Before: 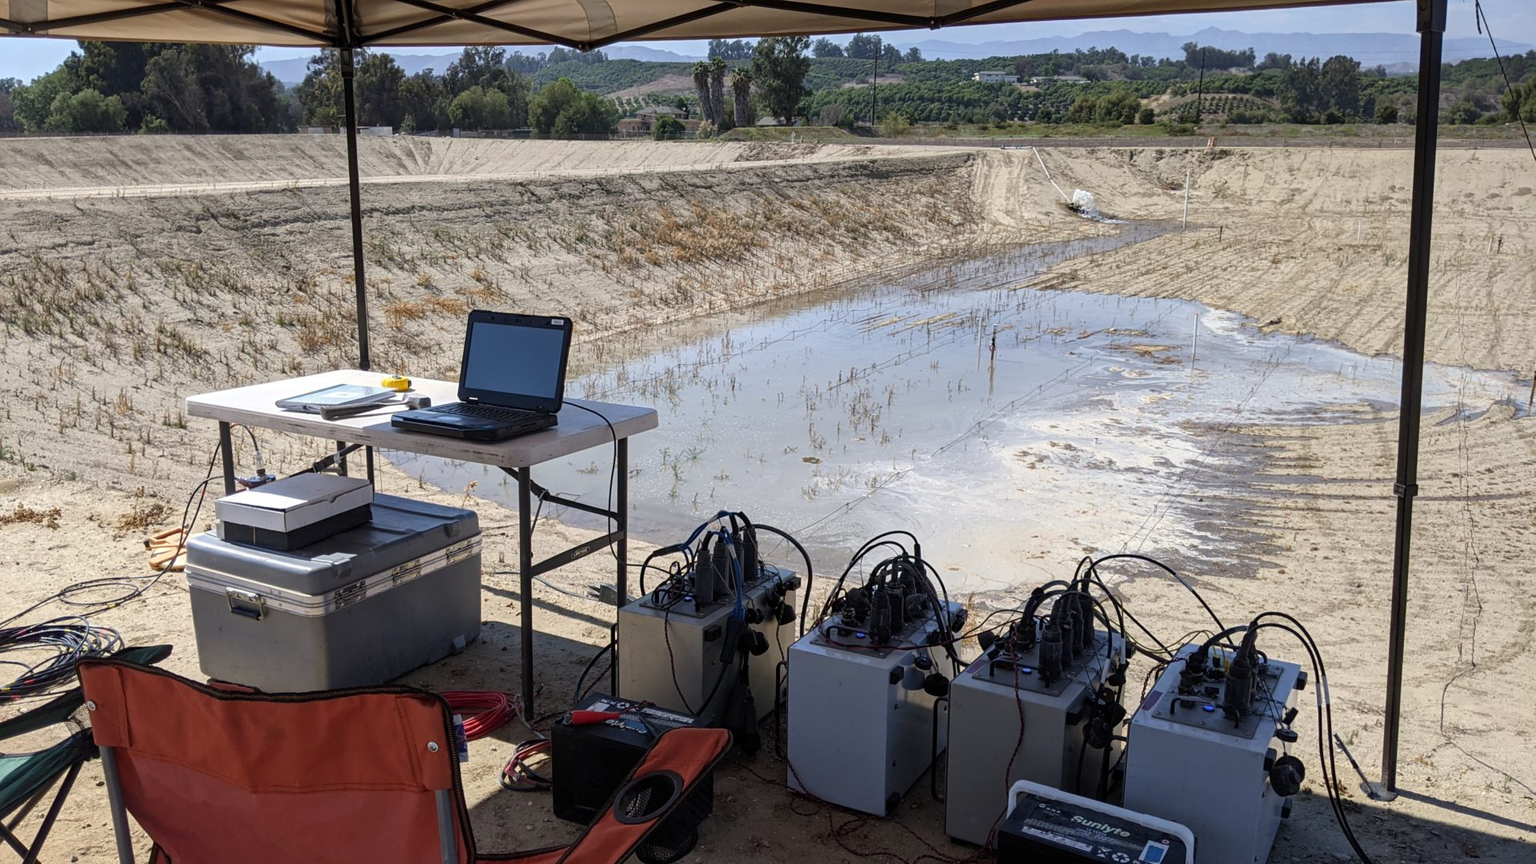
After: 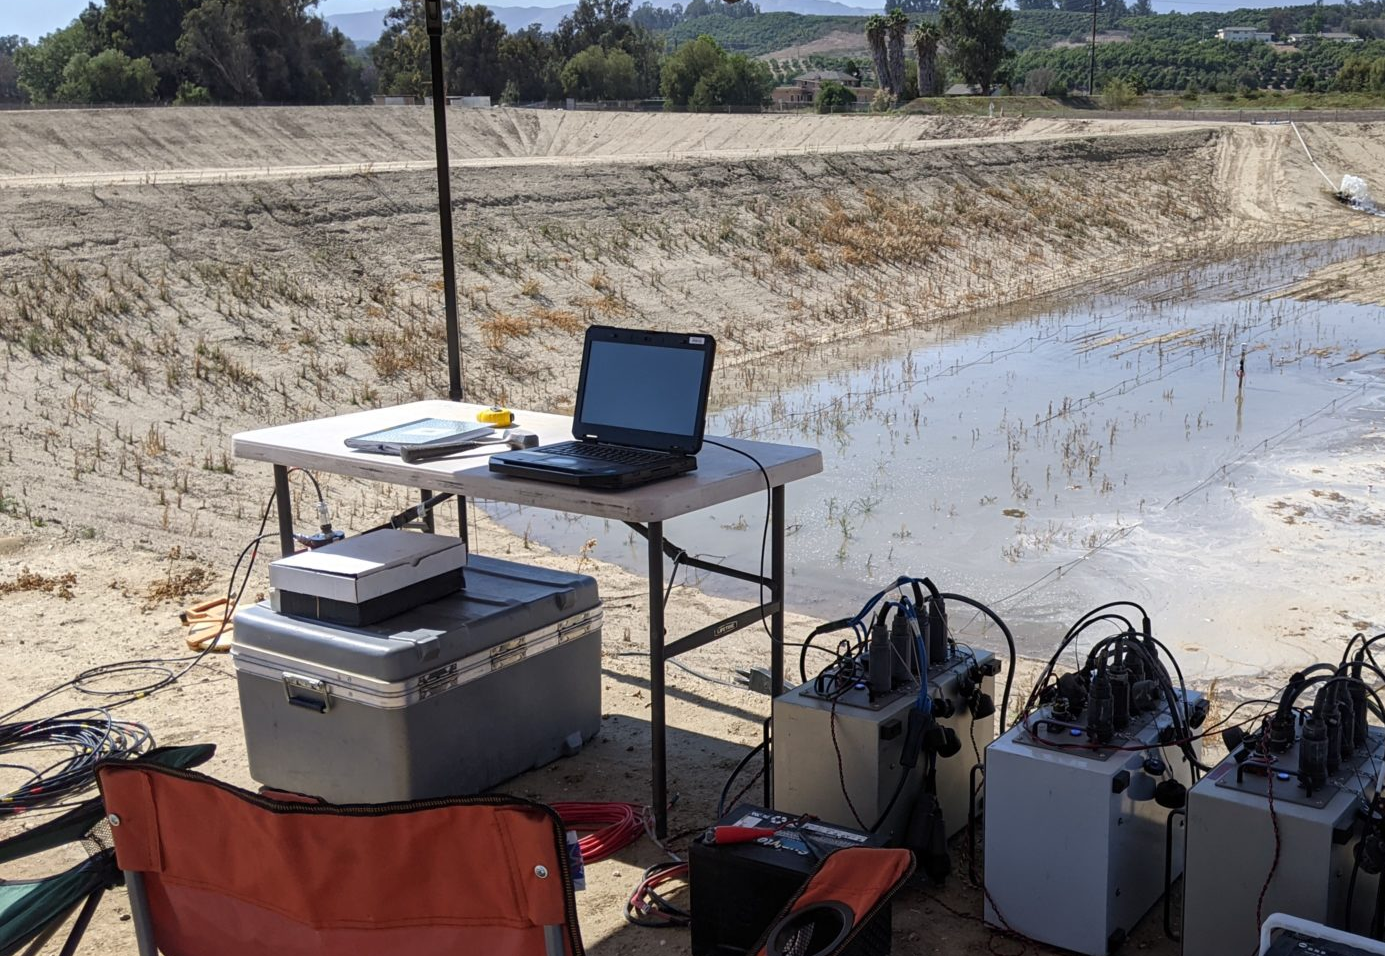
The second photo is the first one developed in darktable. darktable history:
crop: top 5.766%, right 27.844%, bottom 5.642%
